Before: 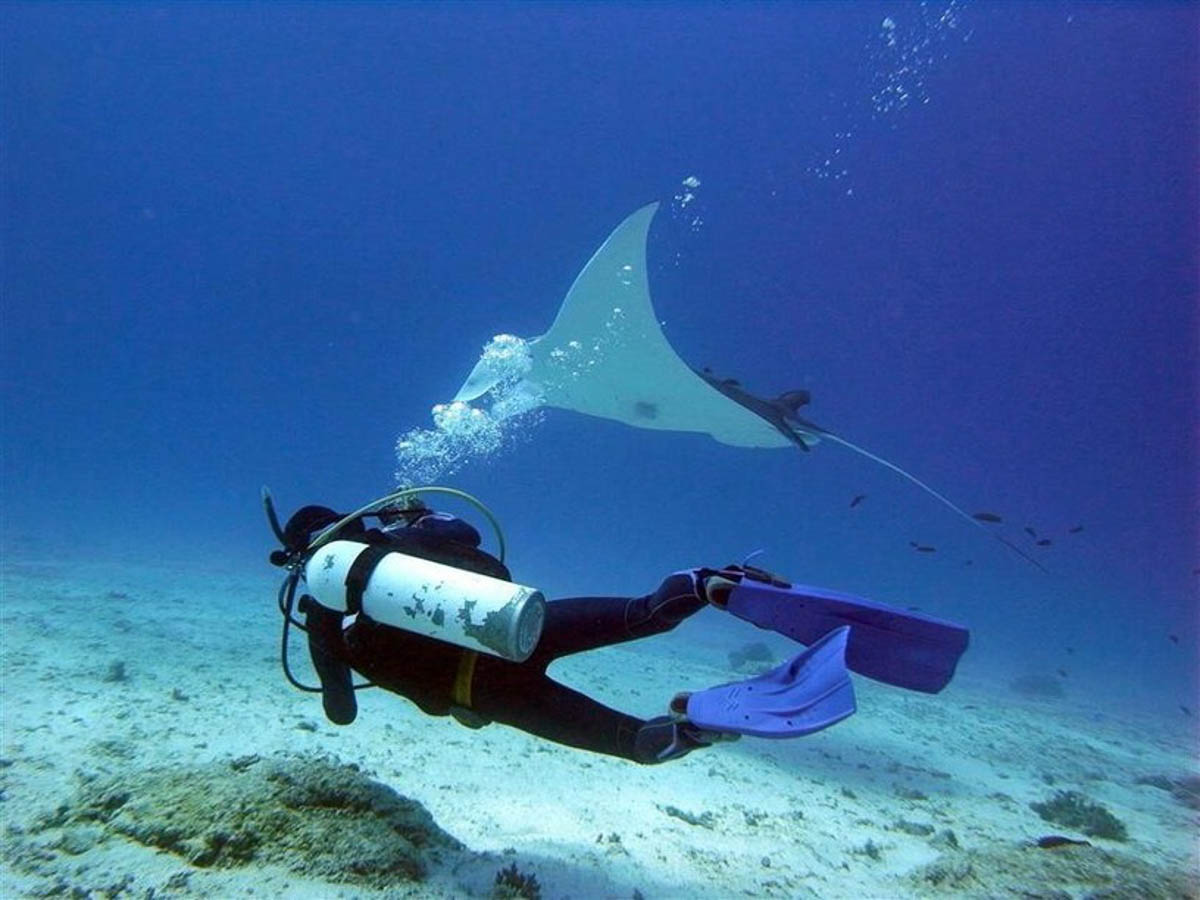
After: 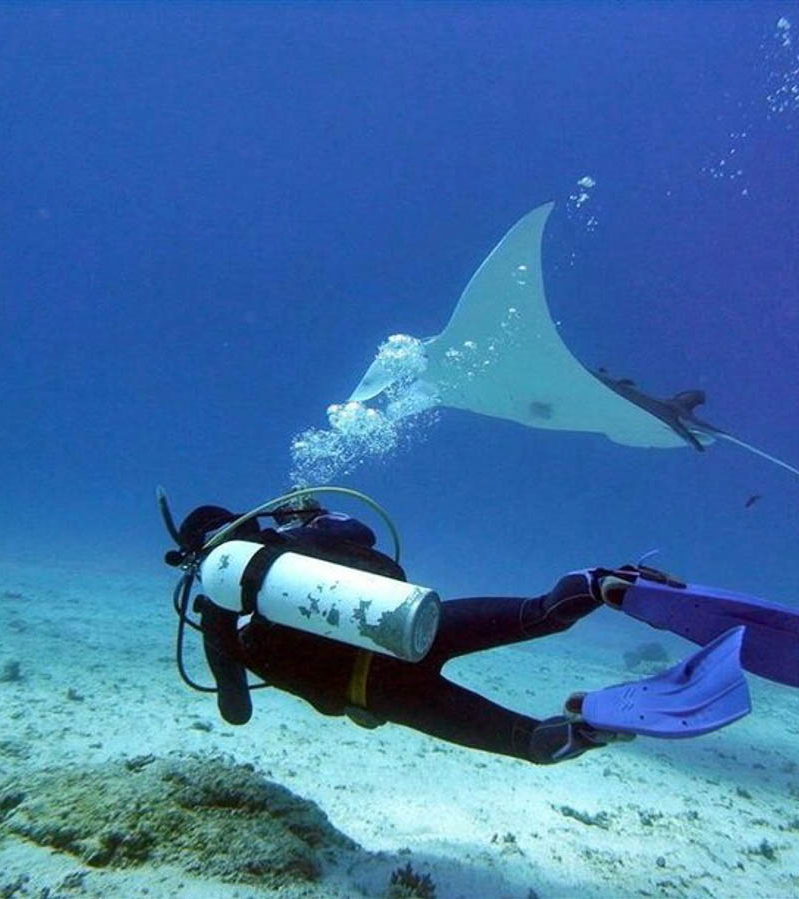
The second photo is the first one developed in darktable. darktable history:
crop and rotate: left 8.786%, right 24.548%
shadows and highlights: soften with gaussian
